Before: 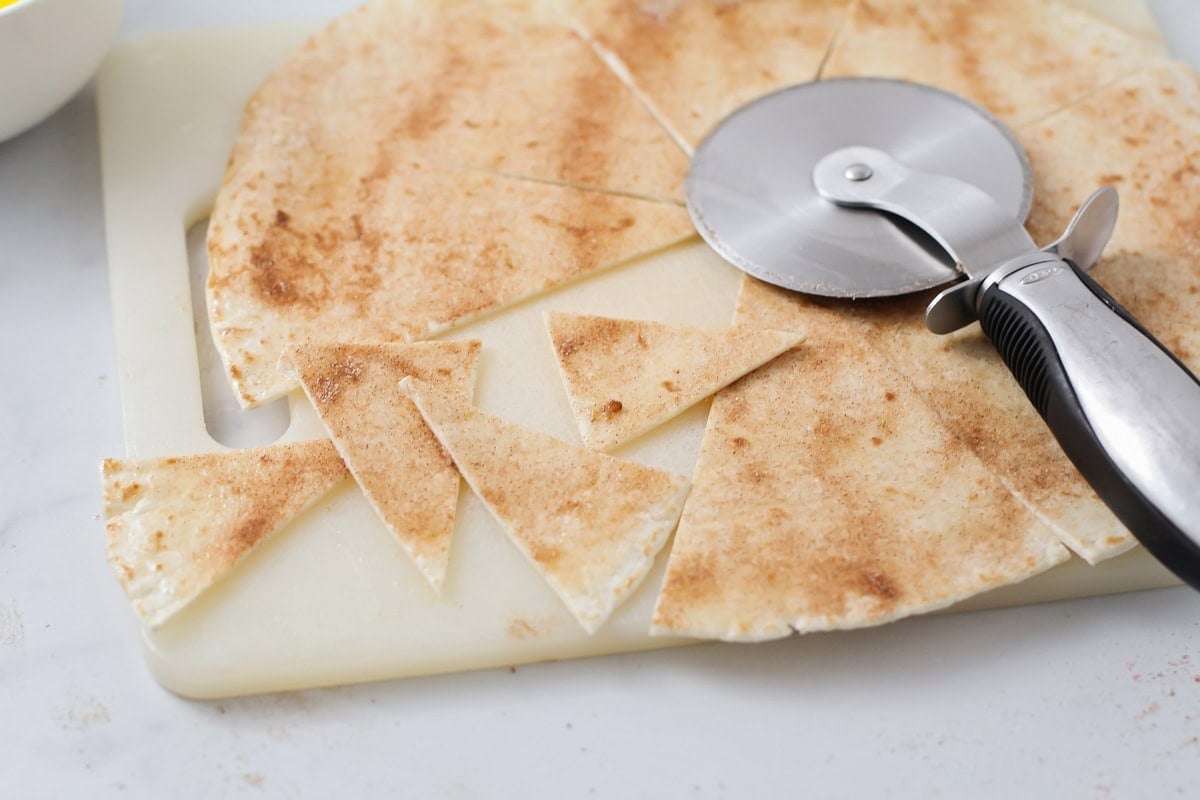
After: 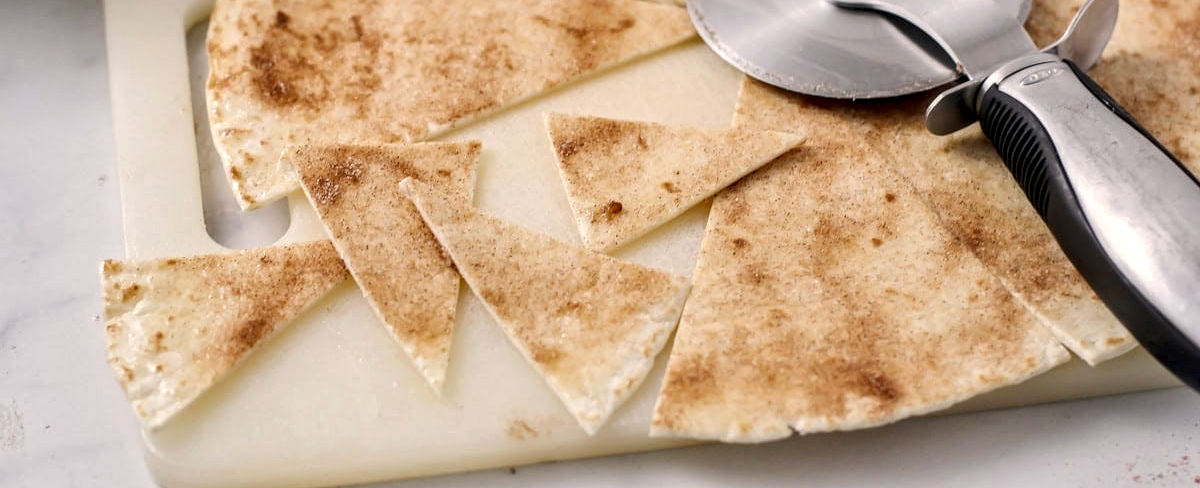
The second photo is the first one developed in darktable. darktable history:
shadows and highlights: shadows 29.43, highlights -29.42, low approximation 0.01, soften with gaussian
local contrast: detail 150%
crop and rotate: top 24.963%, bottom 13.932%
color correction: highlights a* 3.78, highlights b* 5.1
